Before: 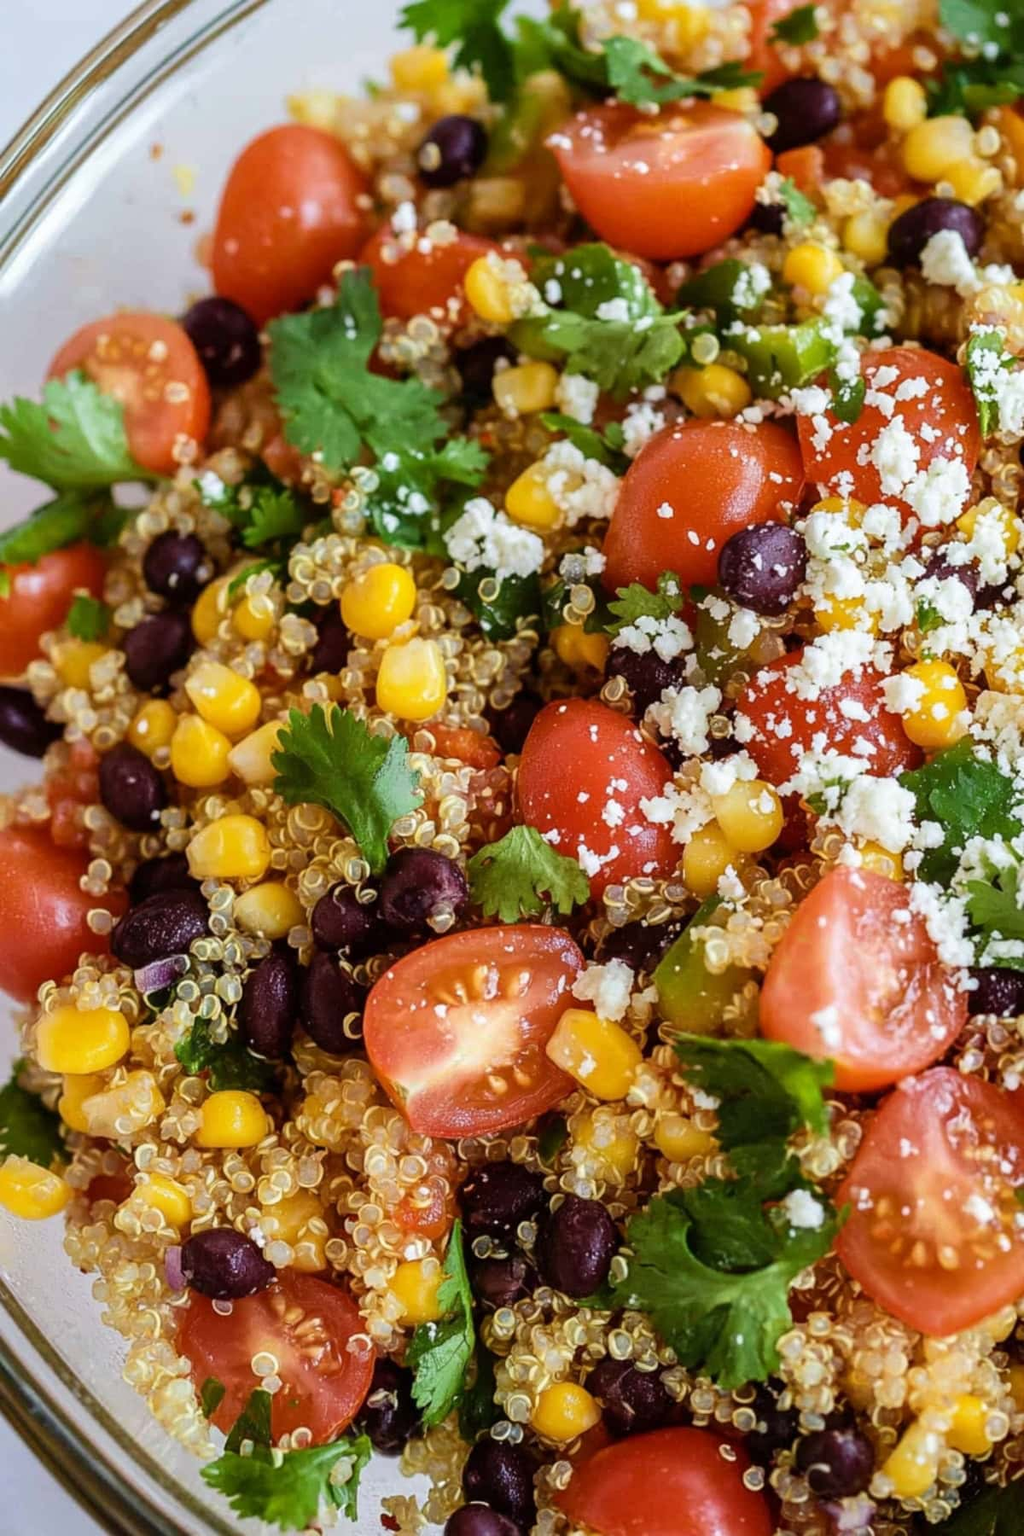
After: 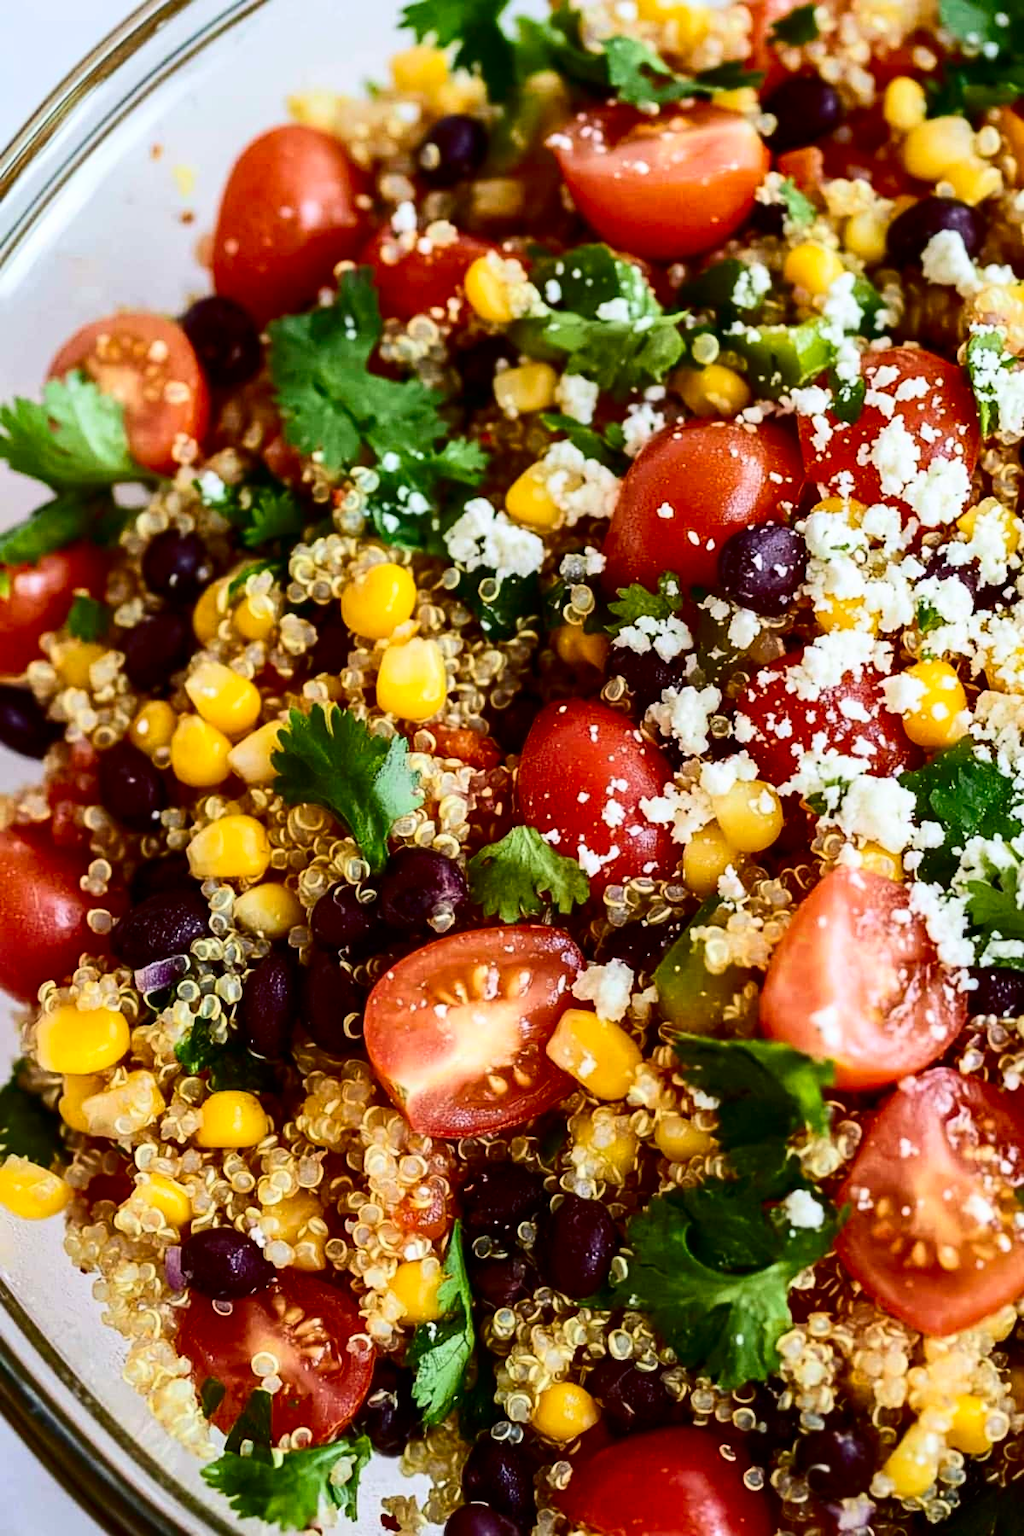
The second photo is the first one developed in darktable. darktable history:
contrast brightness saturation: contrast 0.301, brightness -0.07, saturation 0.173
